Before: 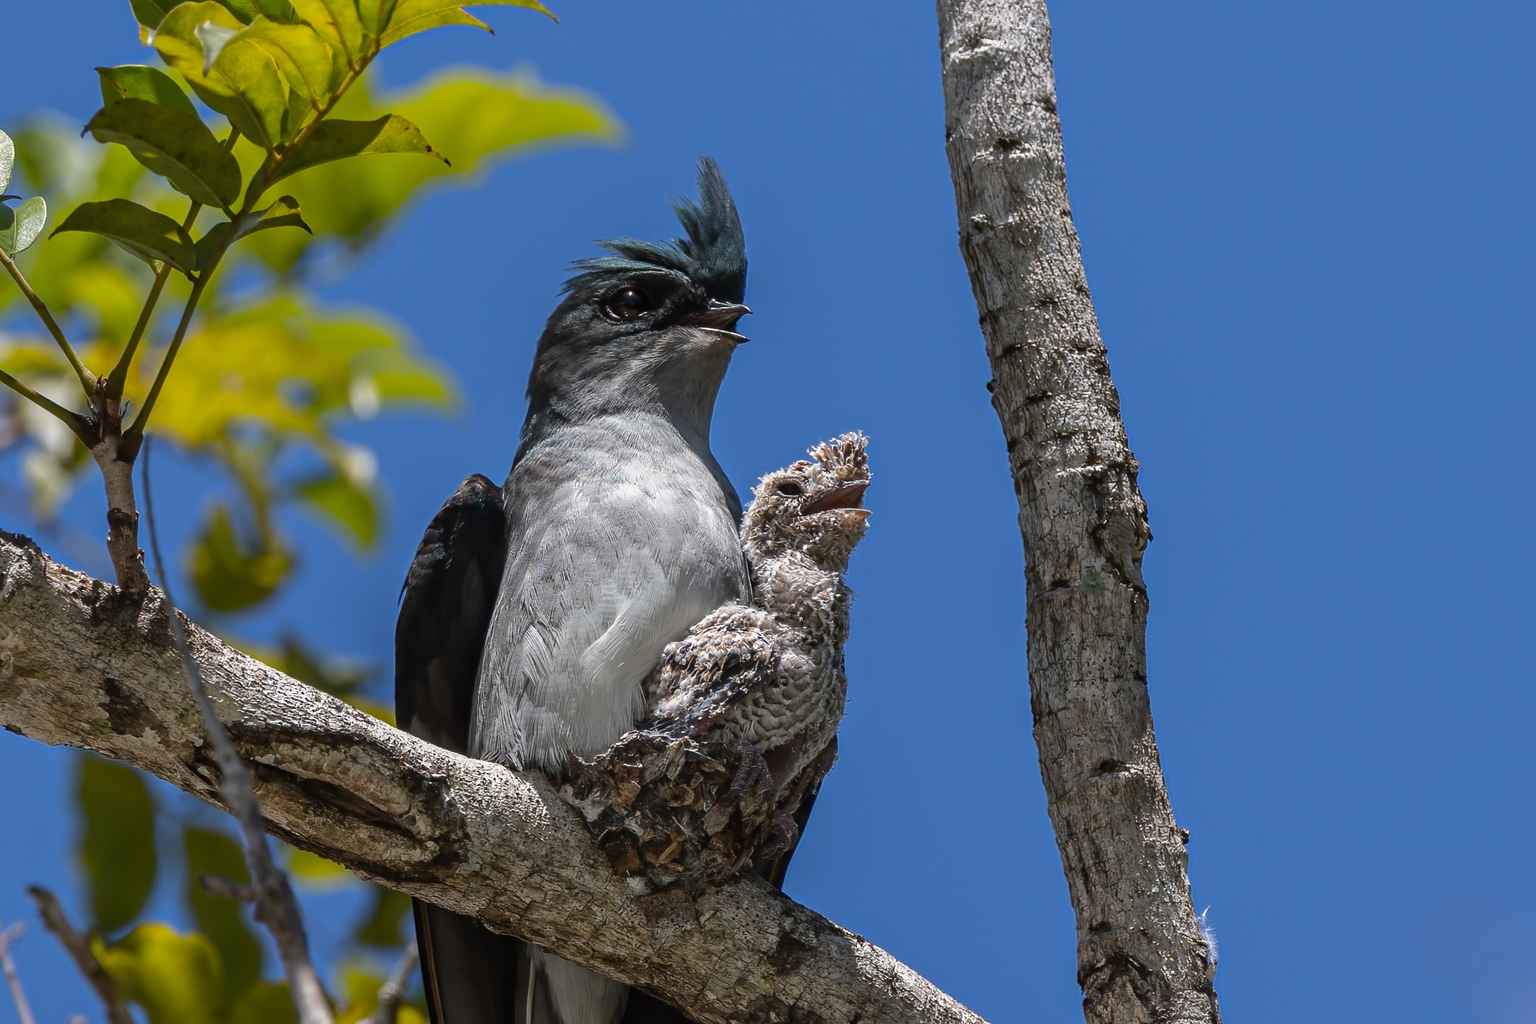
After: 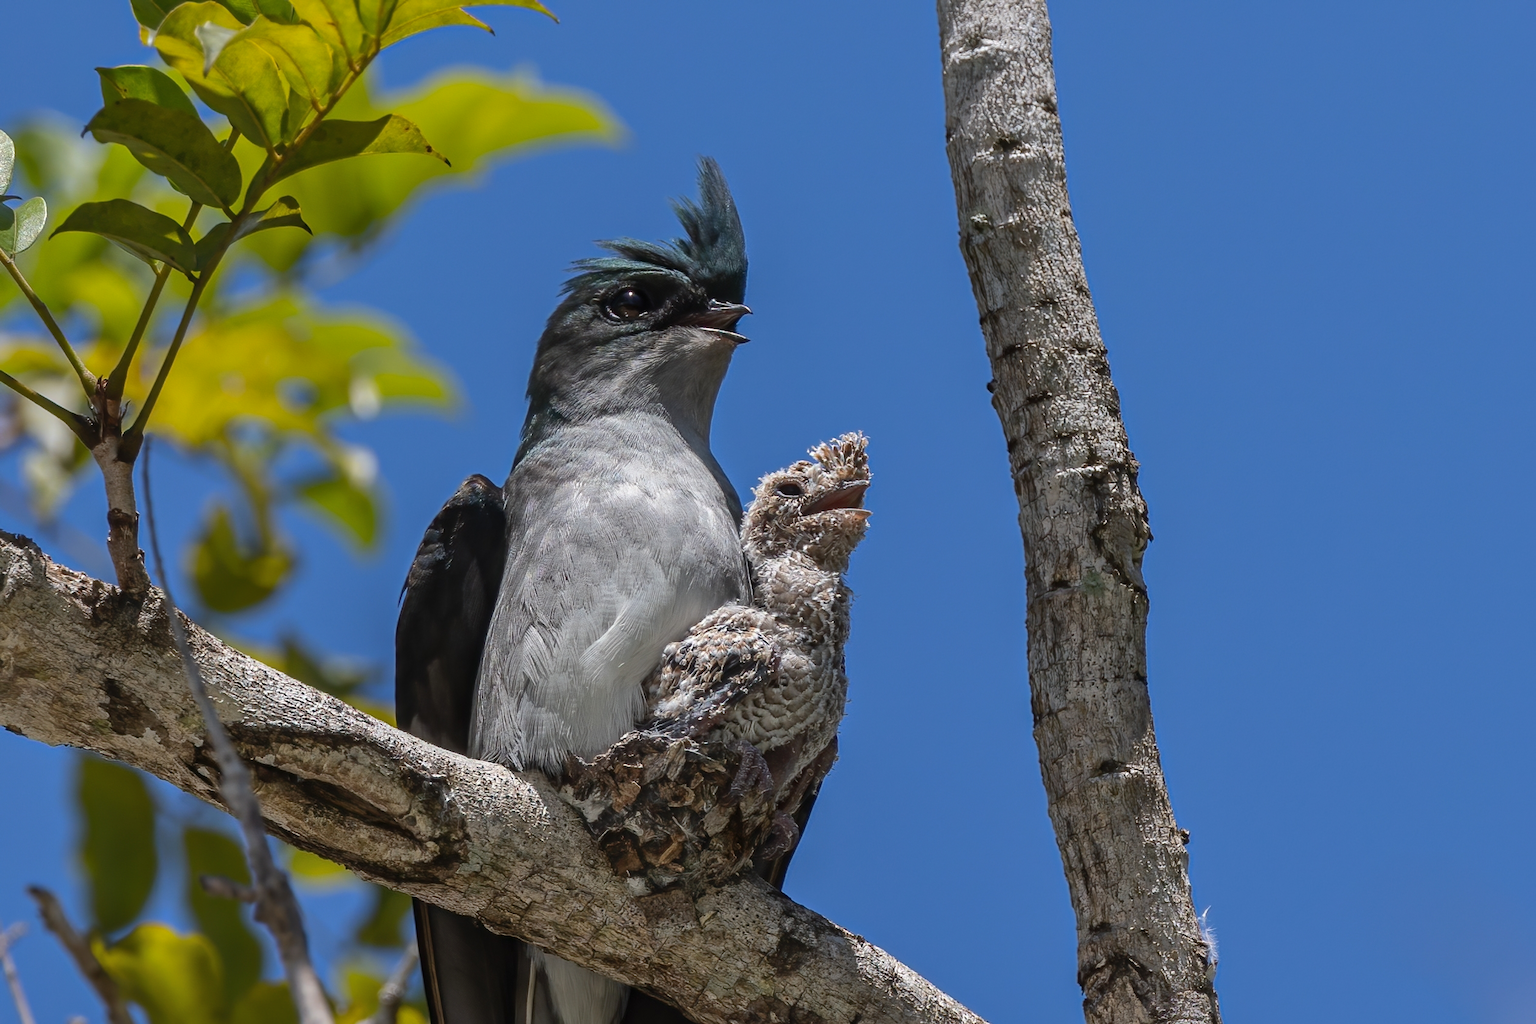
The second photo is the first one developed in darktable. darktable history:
base curve: curves: ch0 [(0, 0) (0.989, 0.992)], preserve colors none
shadows and highlights: shadows 40, highlights -60
